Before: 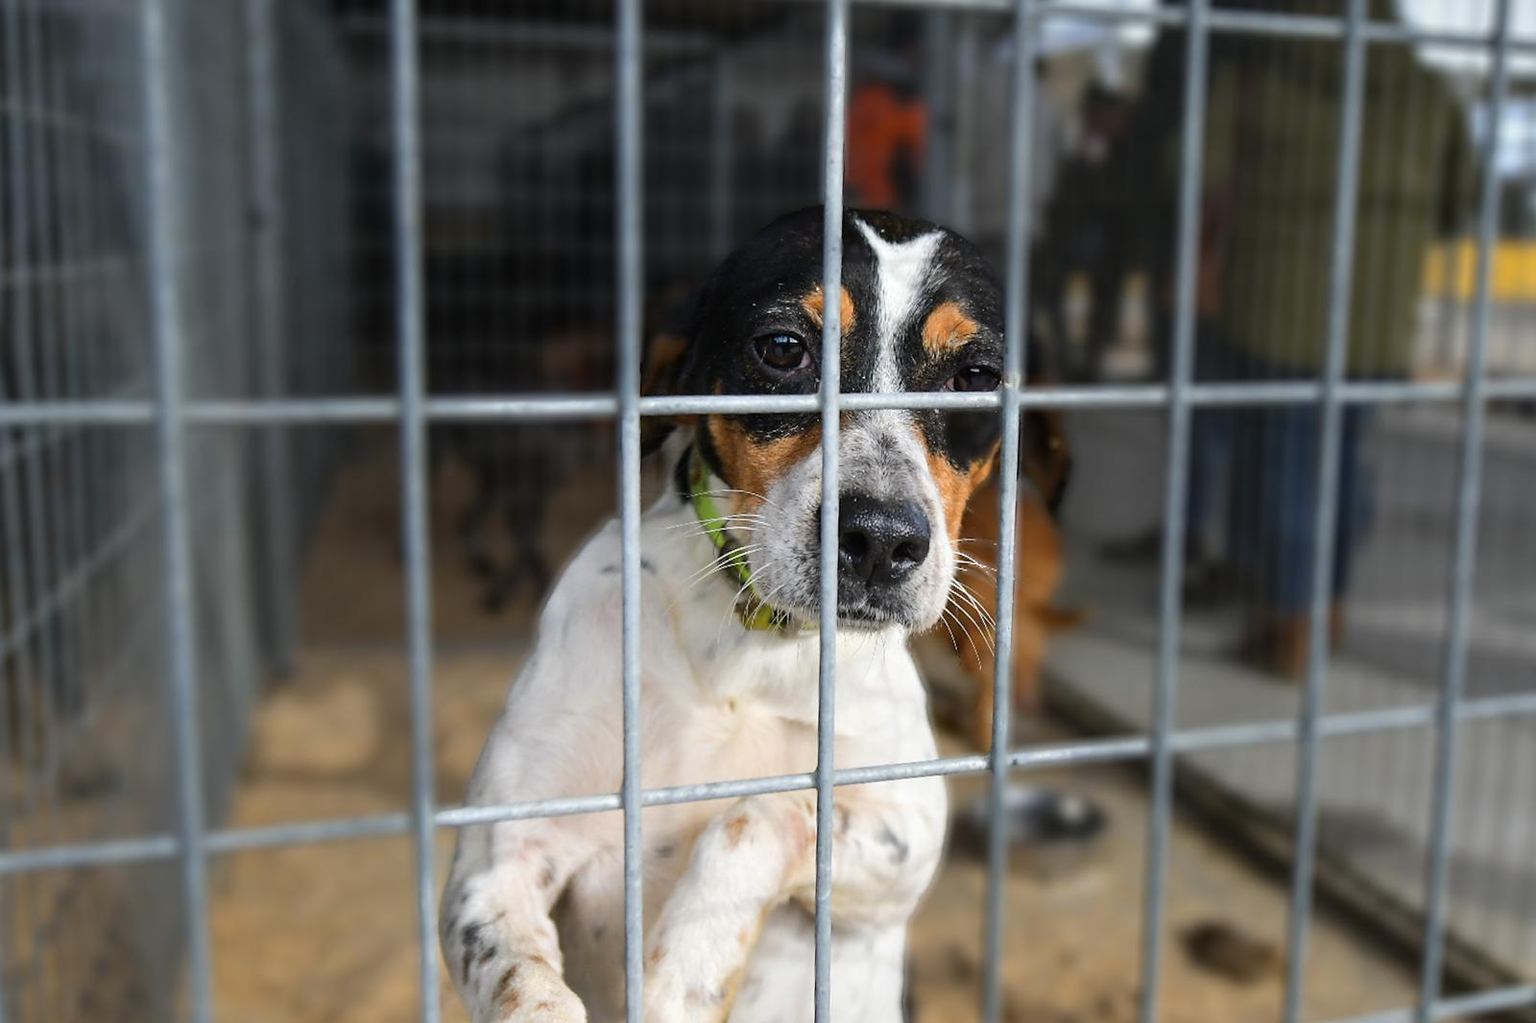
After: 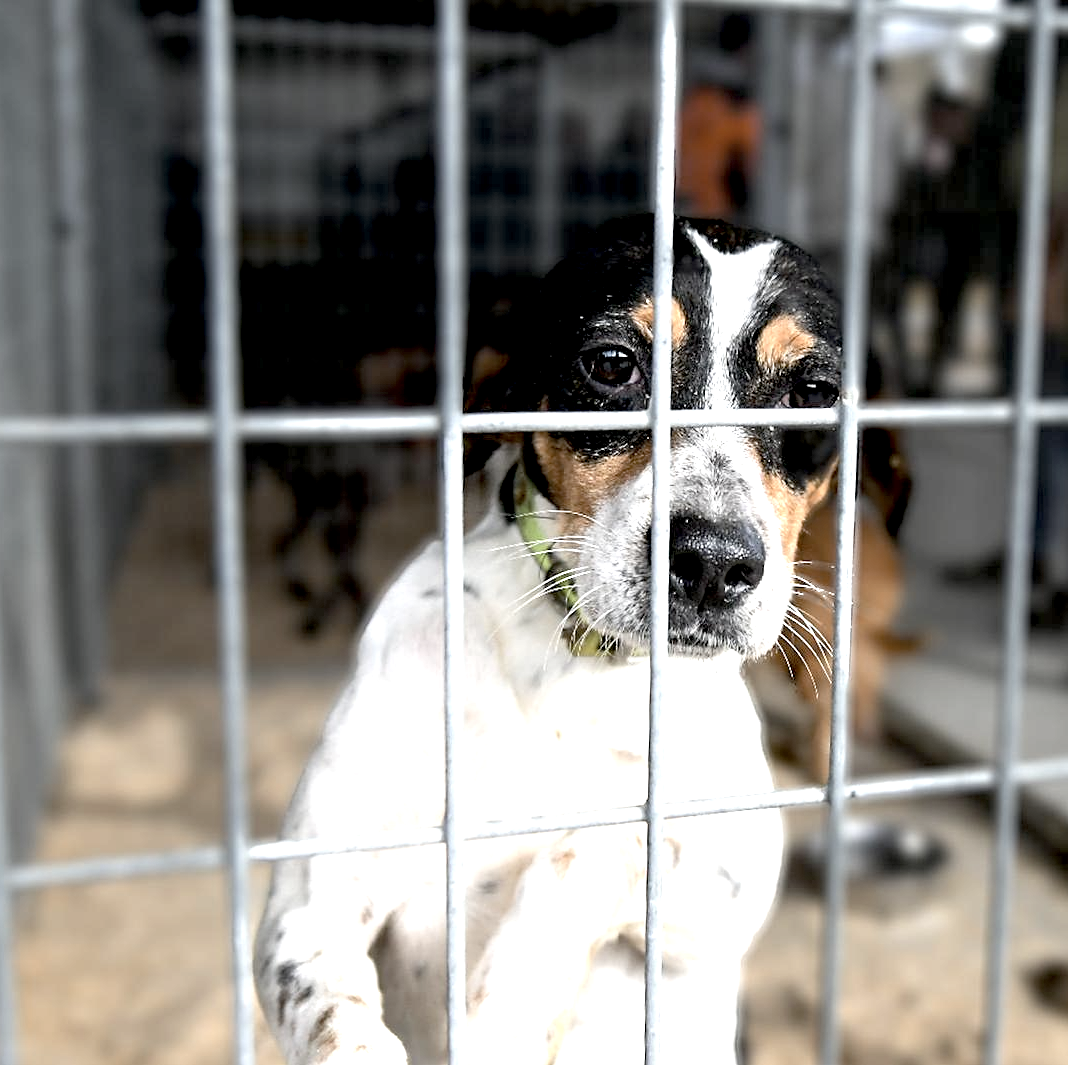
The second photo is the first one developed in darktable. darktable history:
crop and rotate: left 12.778%, right 20.436%
exposure: black level correction 0.011, exposure 1.075 EV, compensate highlight preservation false
color zones: curves: ch1 [(0, 0.292) (0.001, 0.292) (0.2, 0.264) (0.4, 0.248) (0.6, 0.248) (0.8, 0.264) (0.999, 0.292) (1, 0.292)]
sharpen: amount 0.209
